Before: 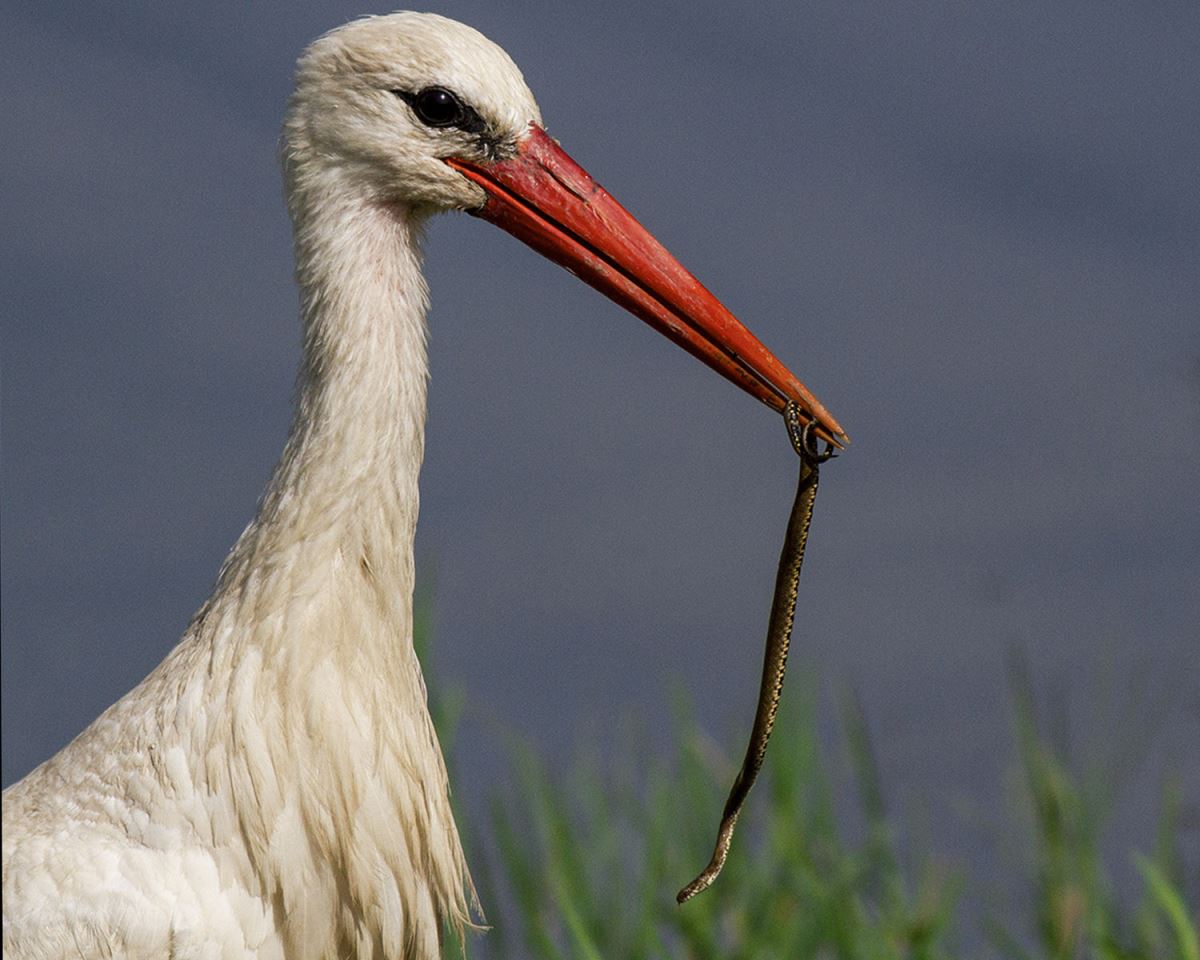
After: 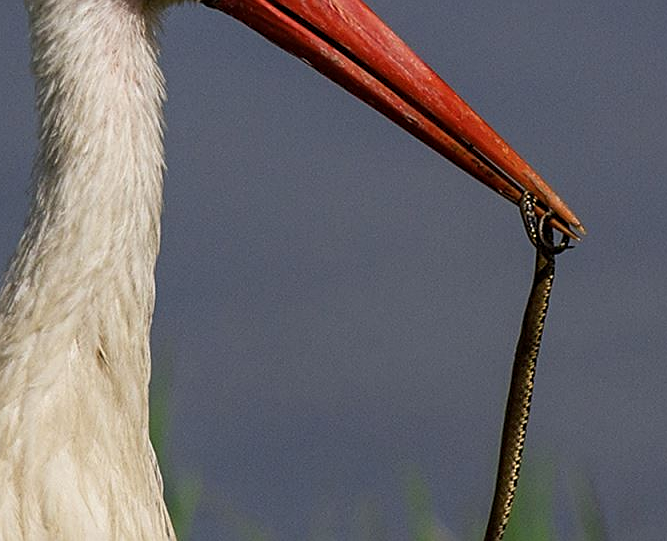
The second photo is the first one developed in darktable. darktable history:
crop and rotate: left 22.075%, top 21.853%, right 22.337%, bottom 21.71%
sharpen: on, module defaults
contrast brightness saturation: contrast 0.072
